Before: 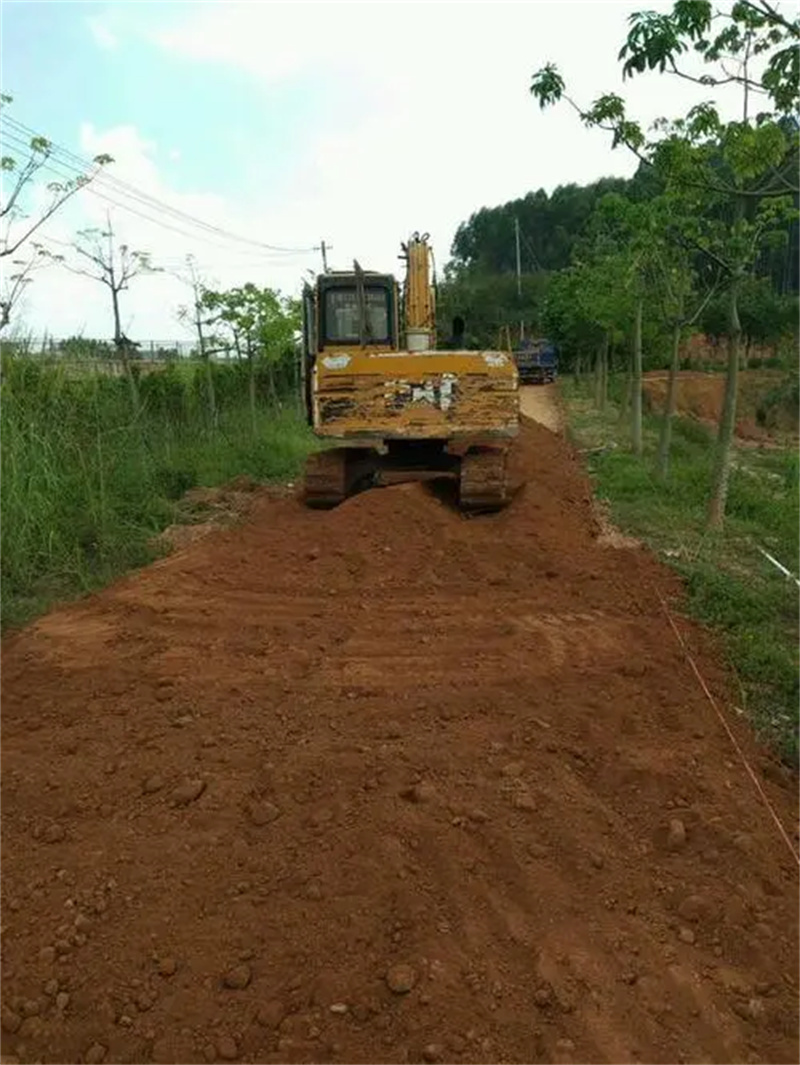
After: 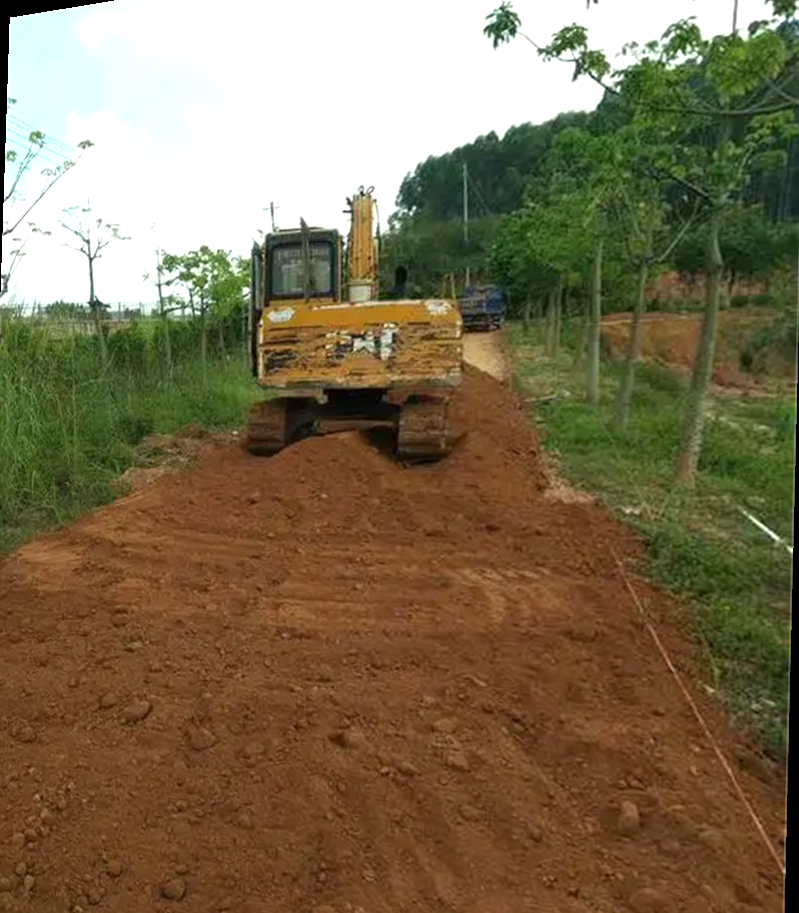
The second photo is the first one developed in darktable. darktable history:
exposure: black level correction 0, exposure 0.5 EV, compensate highlight preservation false
rotate and perspective: rotation 1.69°, lens shift (vertical) -0.023, lens shift (horizontal) -0.291, crop left 0.025, crop right 0.988, crop top 0.092, crop bottom 0.842
